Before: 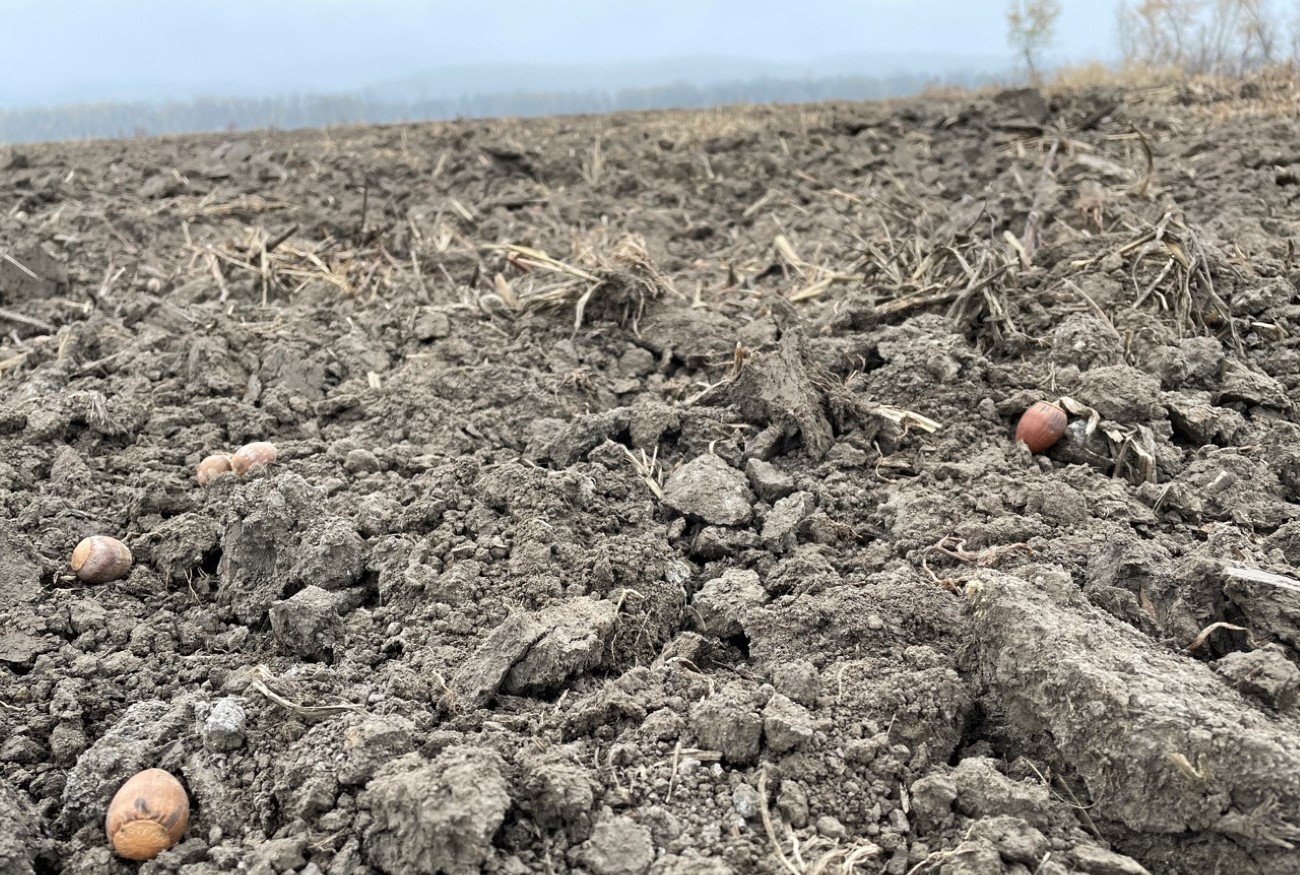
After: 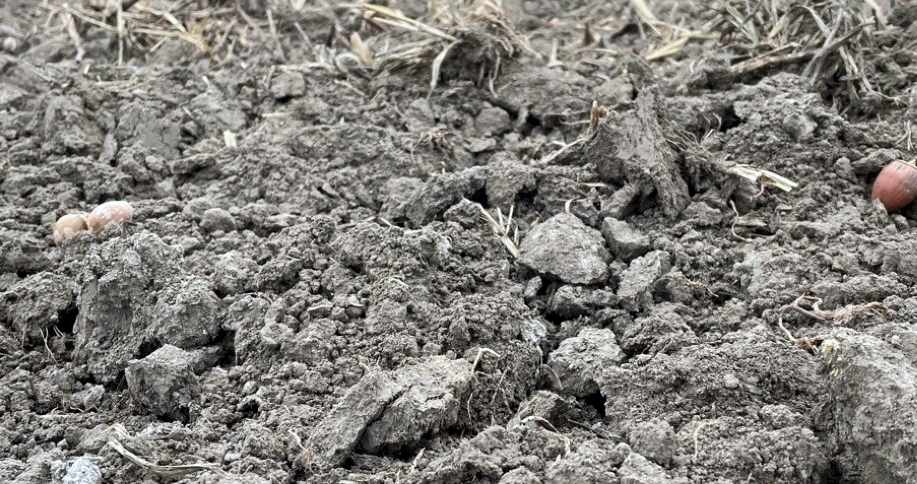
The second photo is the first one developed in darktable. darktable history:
local contrast: mode bilateral grid, contrast 20, coarseness 50, detail 120%, midtone range 0.2
white balance: red 0.967, blue 1.049
crop: left 11.123%, top 27.61%, right 18.3%, bottom 17.034%
